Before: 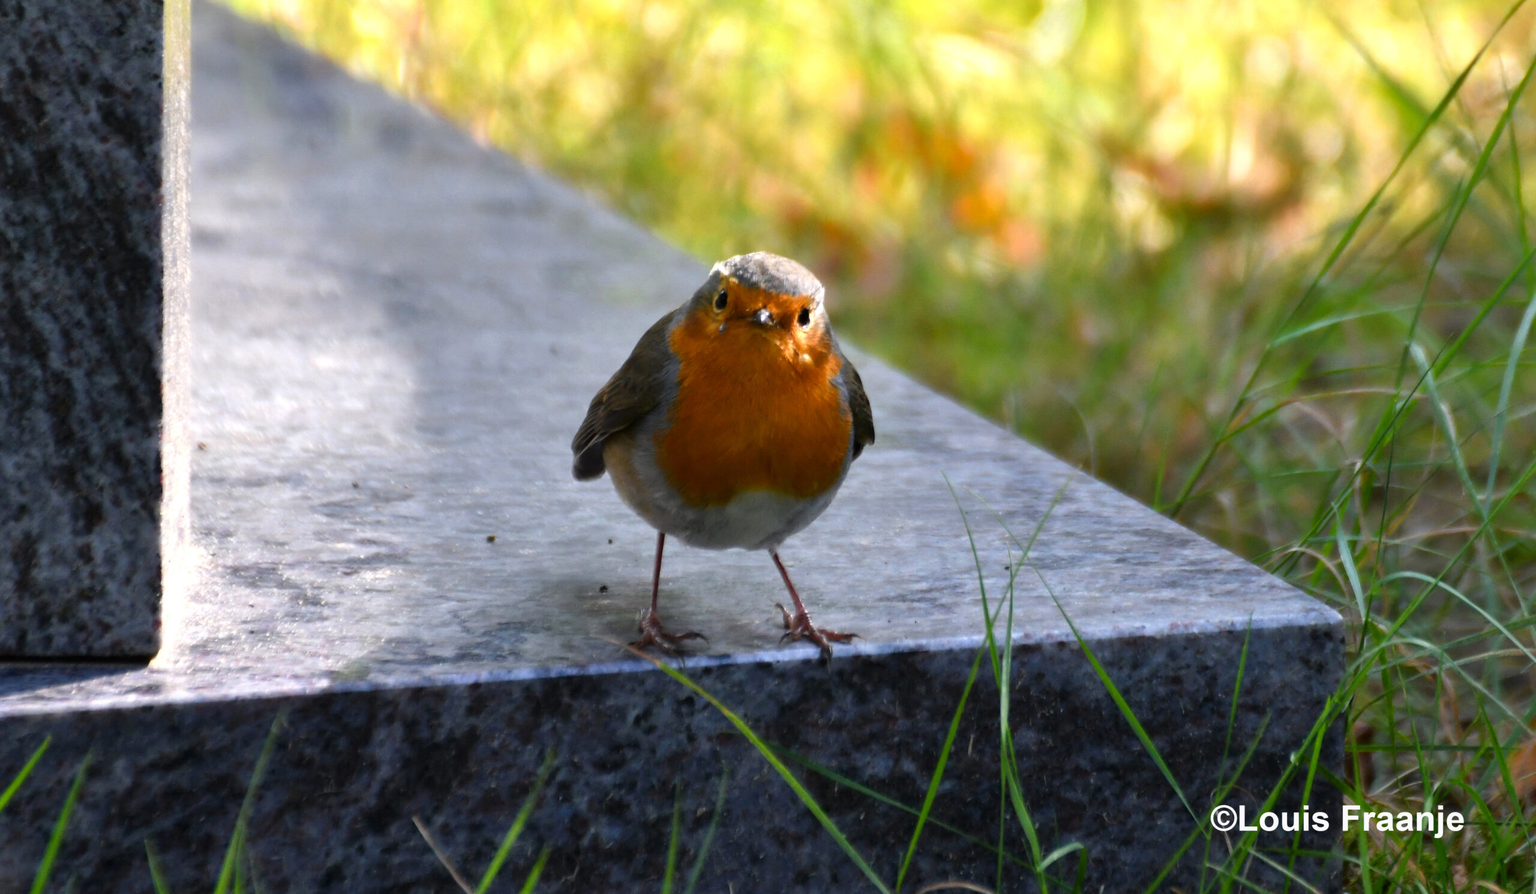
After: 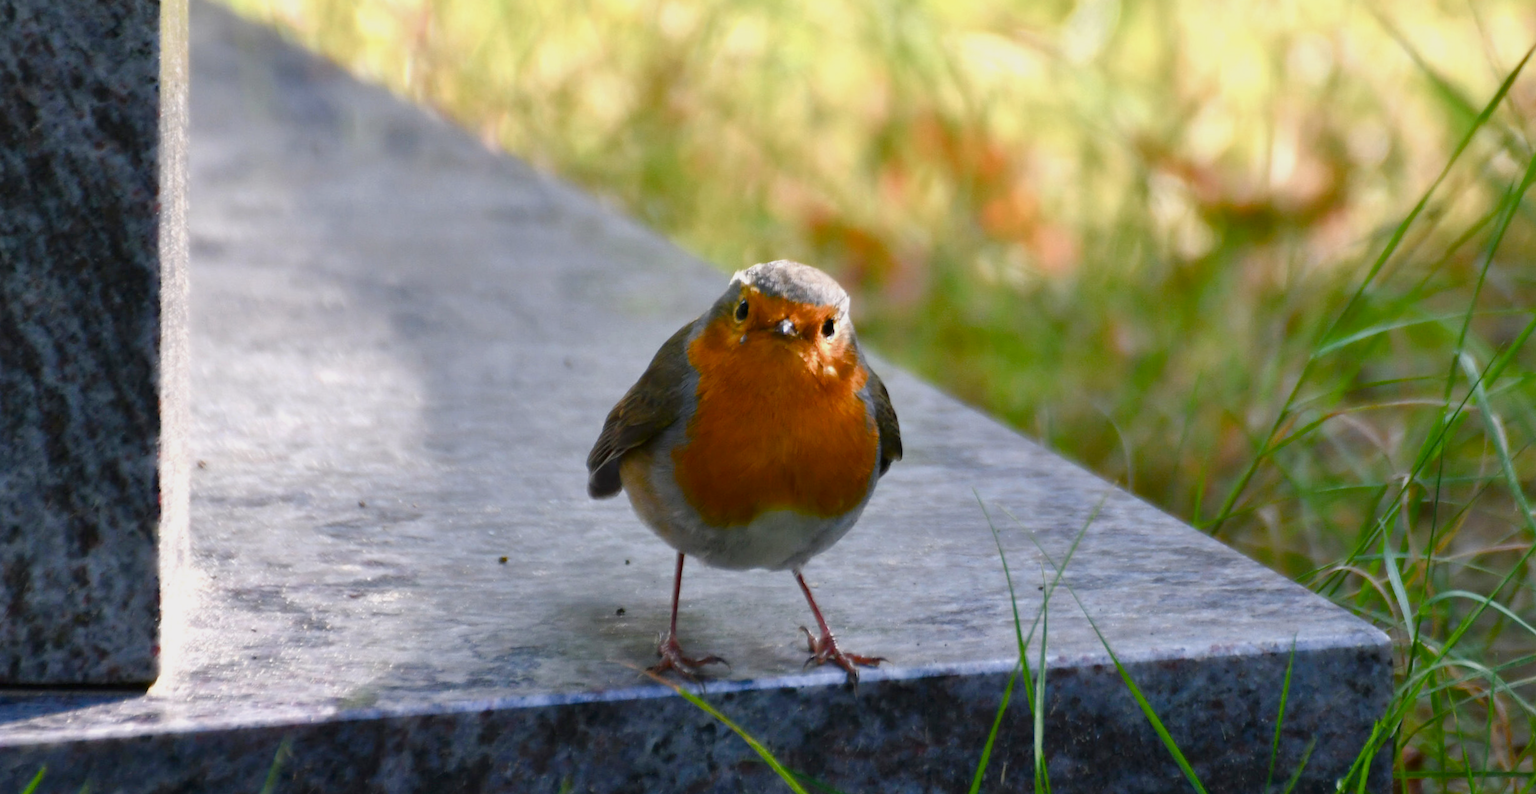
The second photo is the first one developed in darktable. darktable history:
color balance rgb: shadows lift › chroma 1%, shadows lift › hue 113°, highlights gain › chroma 0.2%, highlights gain › hue 333°, perceptual saturation grading › global saturation 20%, perceptual saturation grading › highlights -50%, perceptual saturation grading › shadows 25%, contrast -10%
crop and rotate: angle 0.2°, left 0.275%, right 3.127%, bottom 14.18%
